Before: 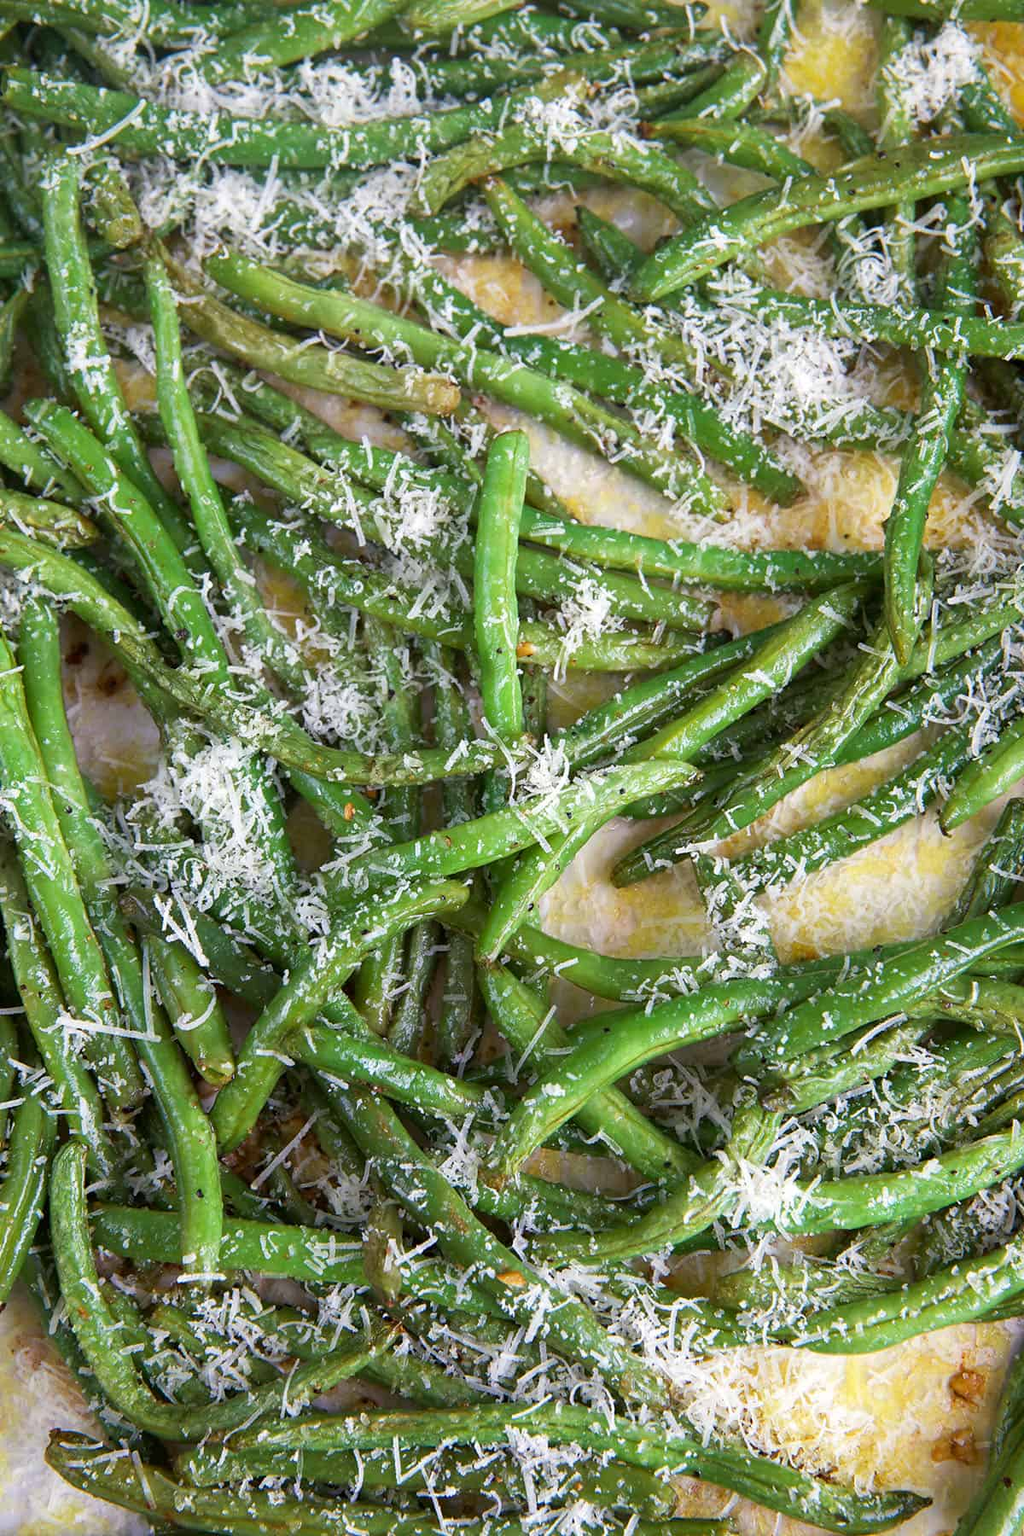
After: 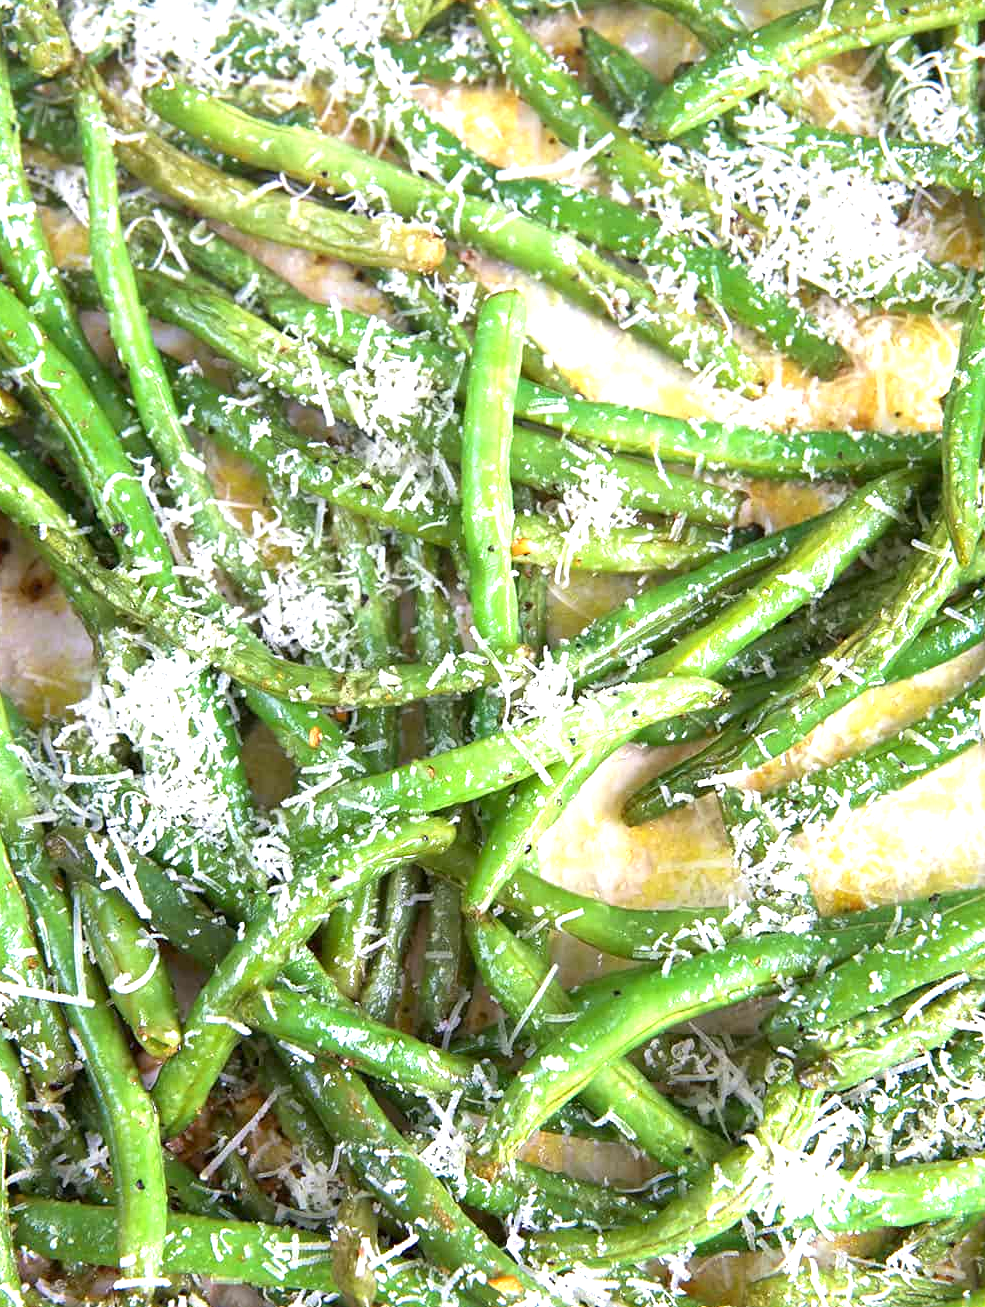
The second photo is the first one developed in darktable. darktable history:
crop: left 7.879%, top 11.92%, right 9.997%, bottom 15.451%
exposure: exposure 1.157 EV, compensate exposure bias true, compensate highlight preservation false
